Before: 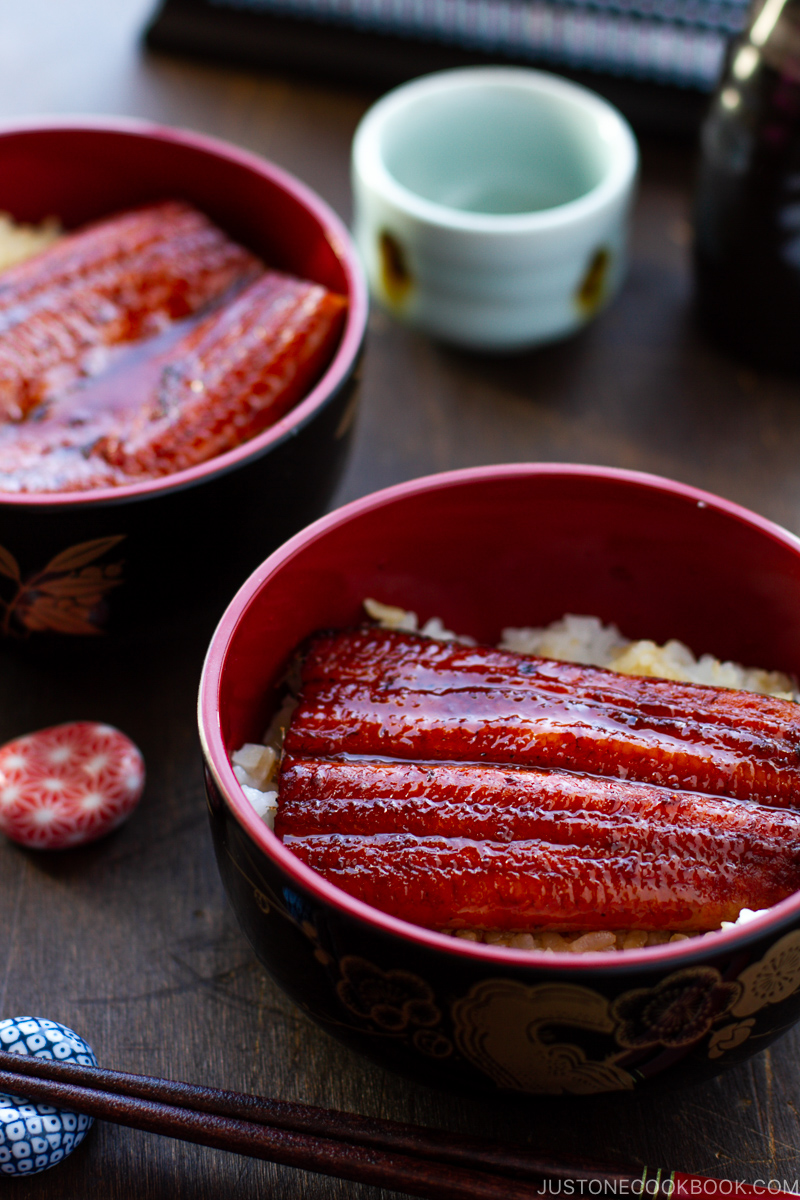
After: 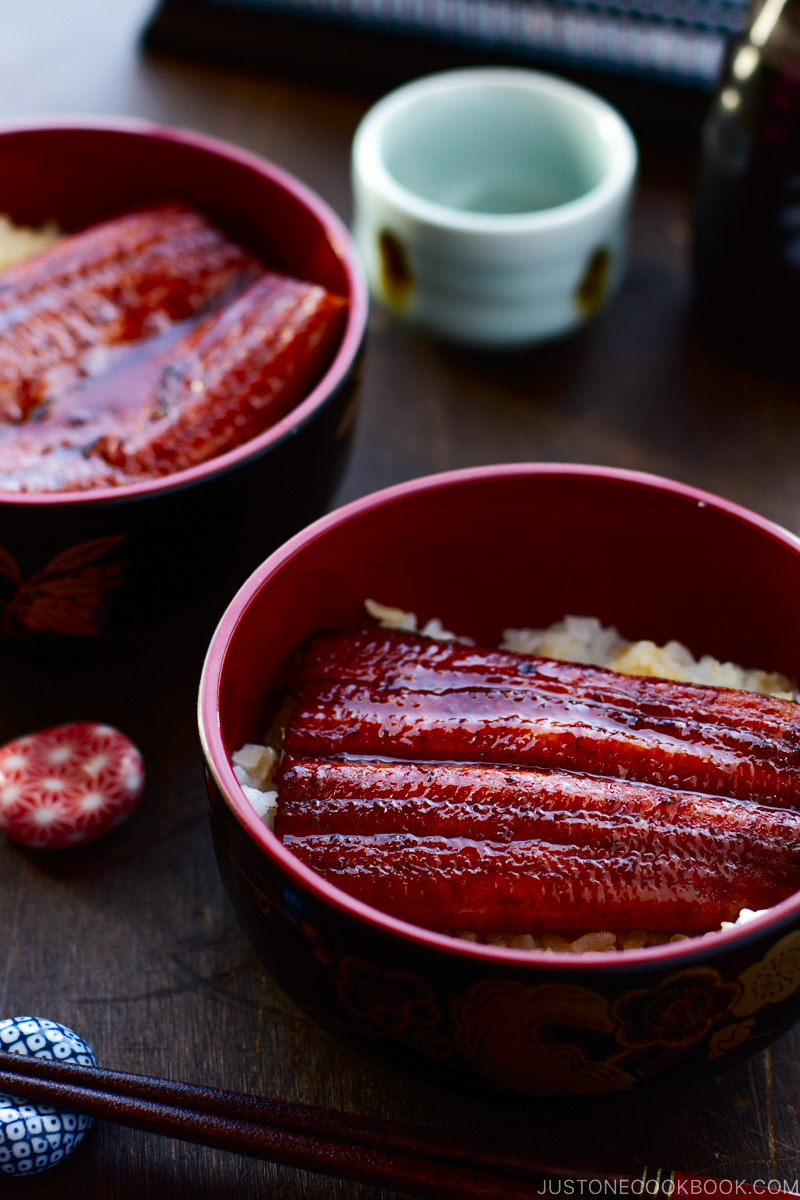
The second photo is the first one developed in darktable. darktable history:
tone curve: curves: ch0 [(0, 0) (0.003, 0.008) (0.011, 0.011) (0.025, 0.014) (0.044, 0.021) (0.069, 0.029) (0.1, 0.042) (0.136, 0.06) (0.177, 0.09) (0.224, 0.126) (0.277, 0.177) (0.335, 0.243) (0.399, 0.31) (0.468, 0.388) (0.543, 0.484) (0.623, 0.585) (0.709, 0.683) (0.801, 0.775) (0.898, 0.873) (1, 1)], color space Lab, independent channels, preserve colors none
